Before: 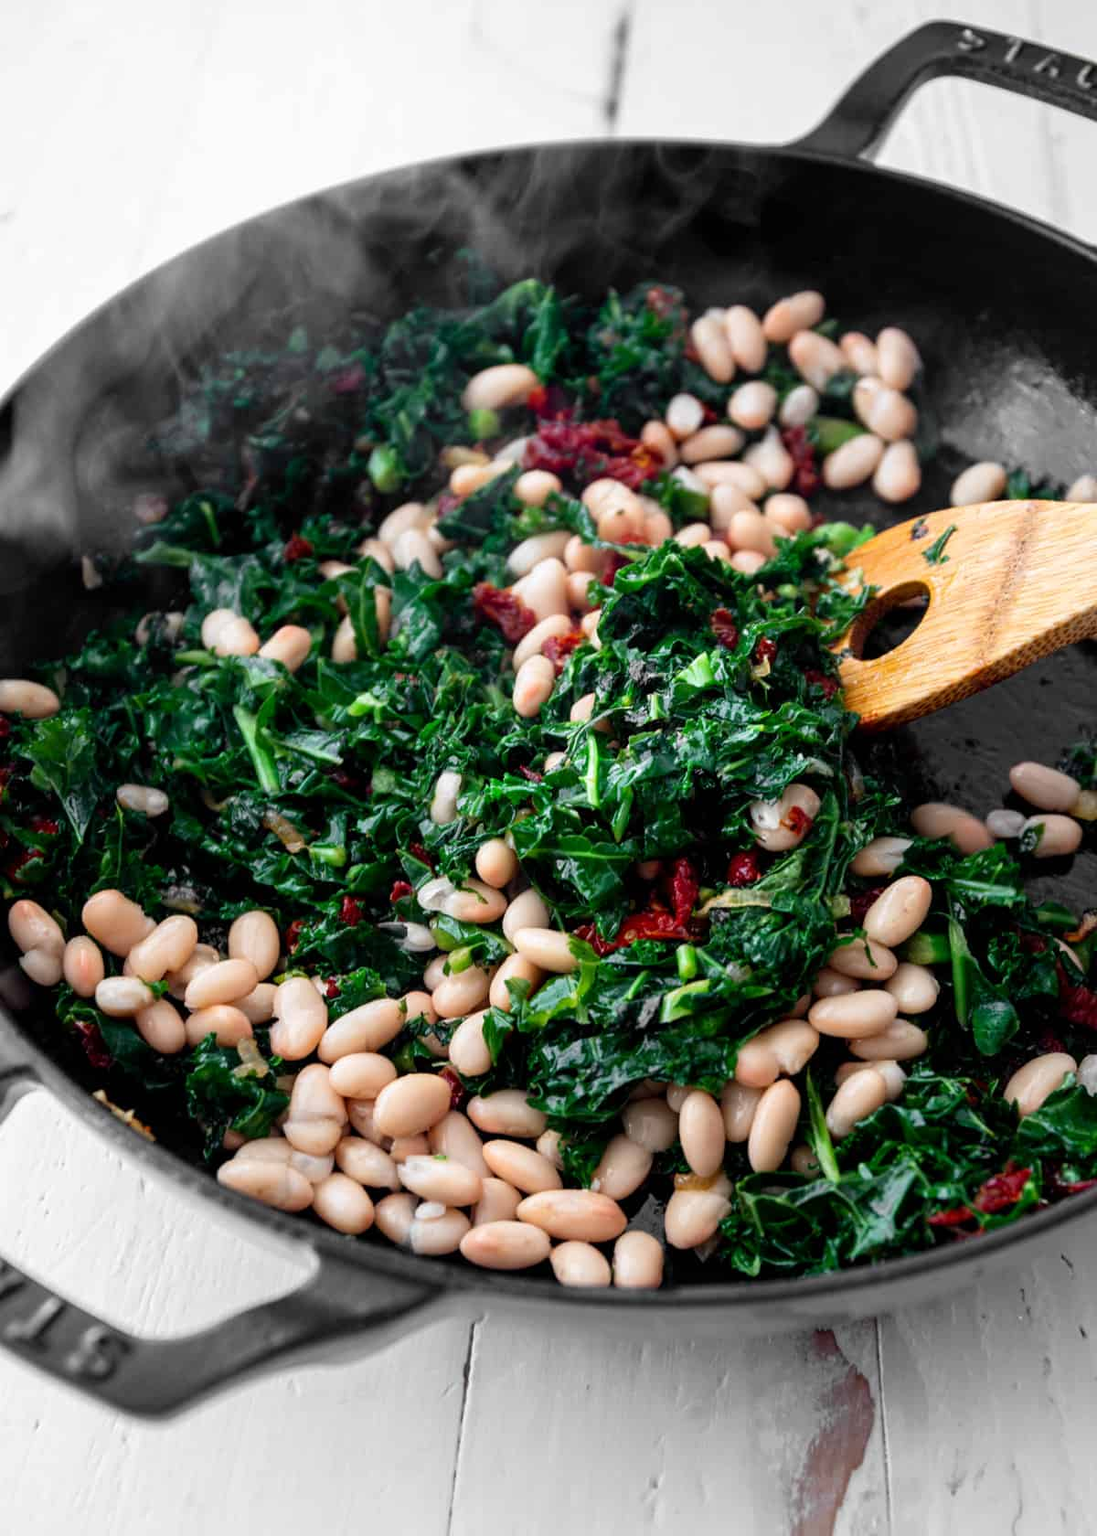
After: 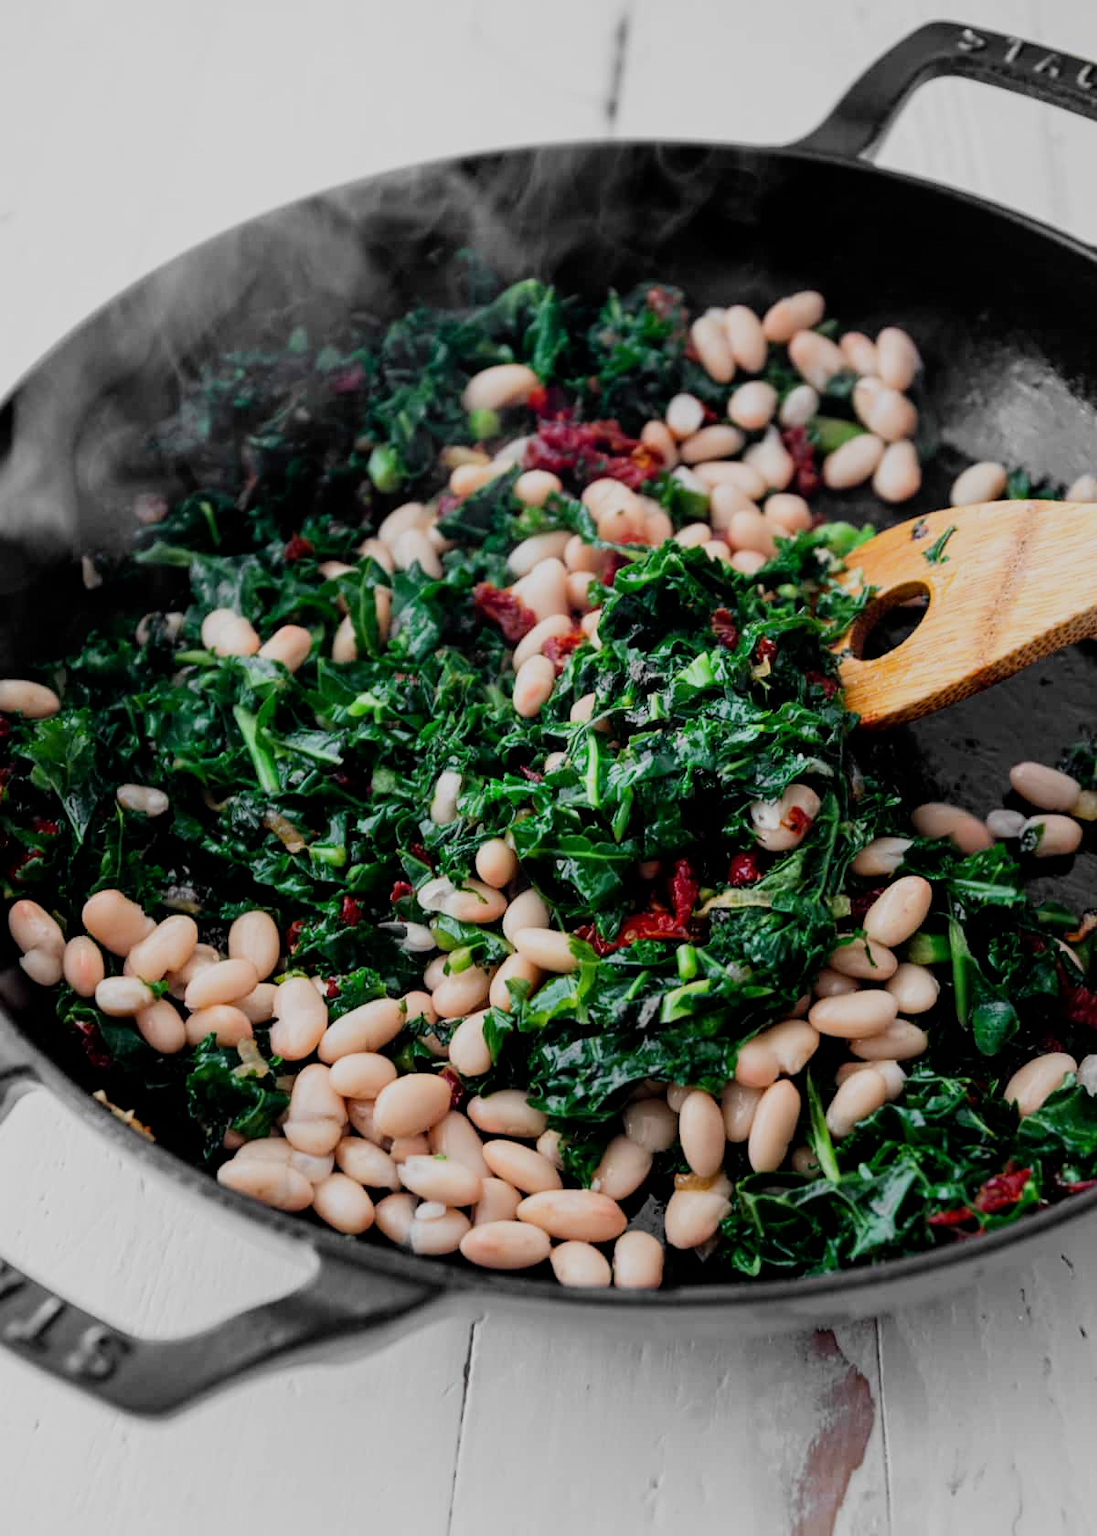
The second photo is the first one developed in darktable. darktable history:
filmic rgb: black relative exposure -16 EV, white relative exposure 6.14 EV, hardness 5.22
